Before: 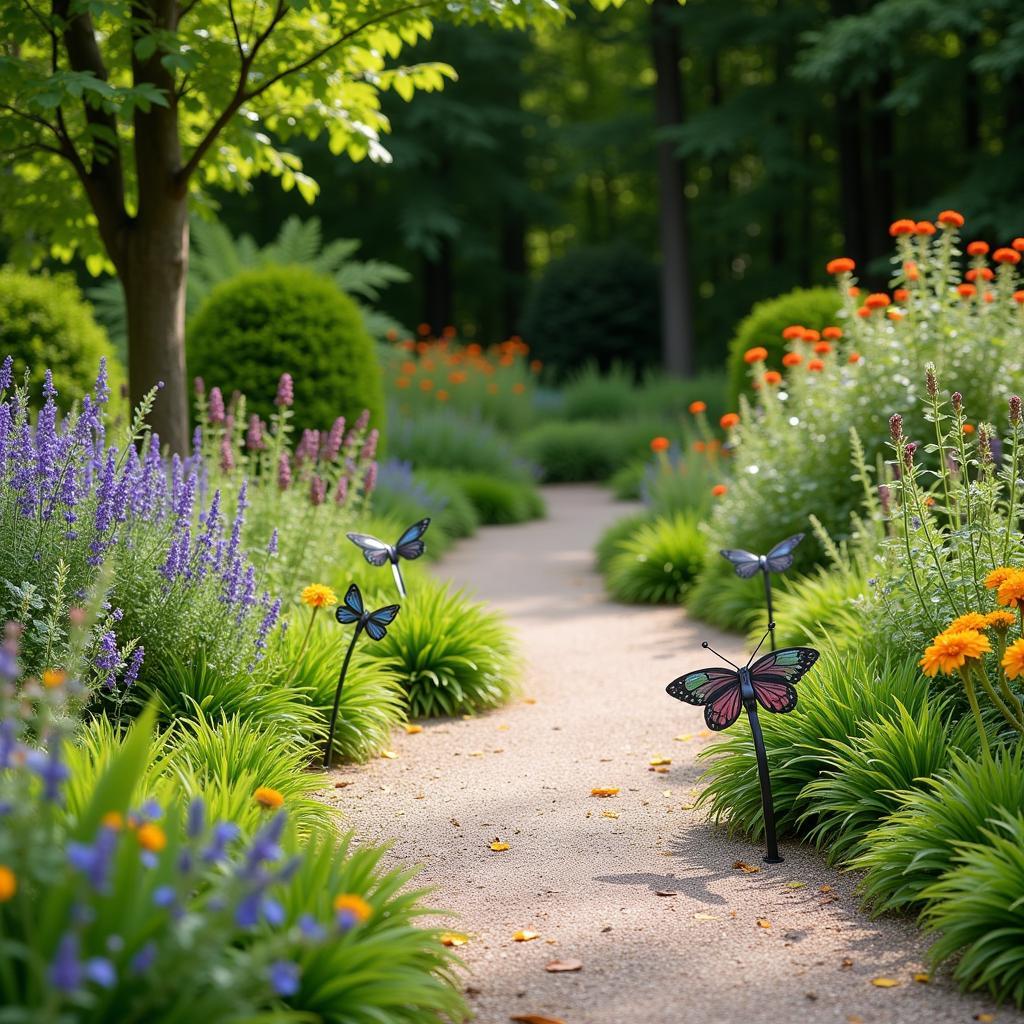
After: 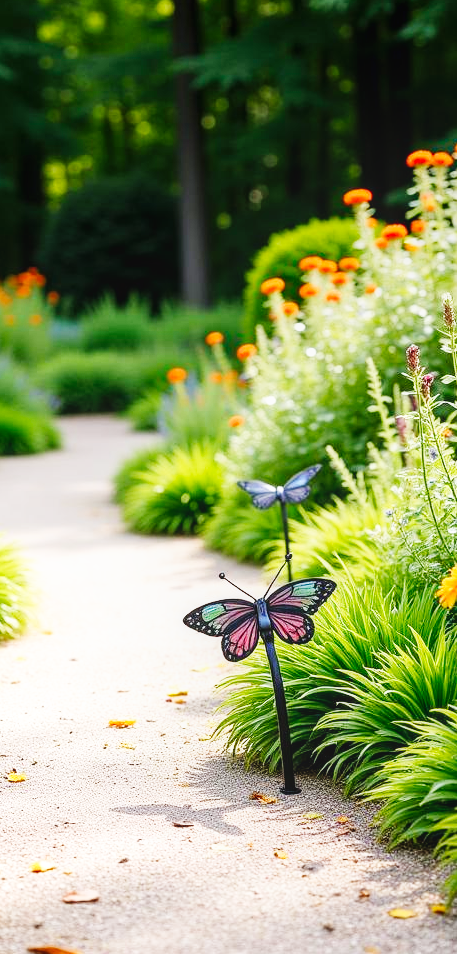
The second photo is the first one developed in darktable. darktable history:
base curve: curves: ch0 [(0, 0.003) (0.001, 0.002) (0.006, 0.004) (0.02, 0.022) (0.048, 0.086) (0.094, 0.234) (0.162, 0.431) (0.258, 0.629) (0.385, 0.8) (0.548, 0.918) (0.751, 0.988) (1, 1)], preserve colors none
crop: left 47.233%, top 6.793%, right 8.103%
local contrast: detail 109%
